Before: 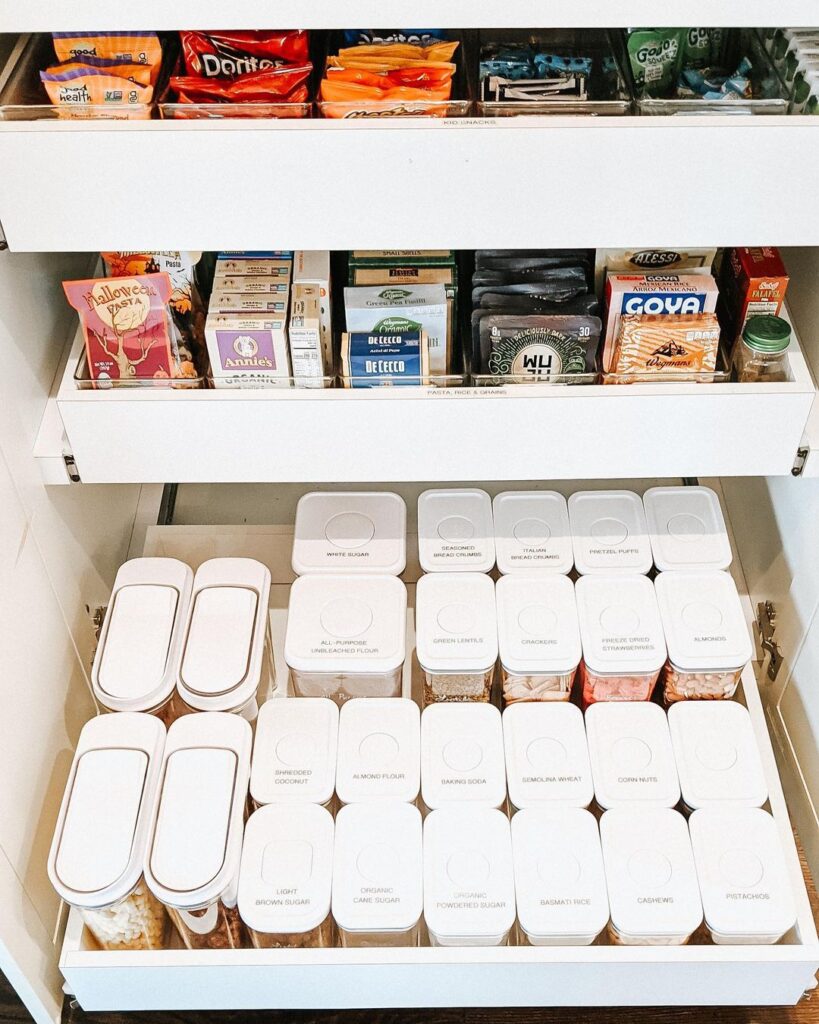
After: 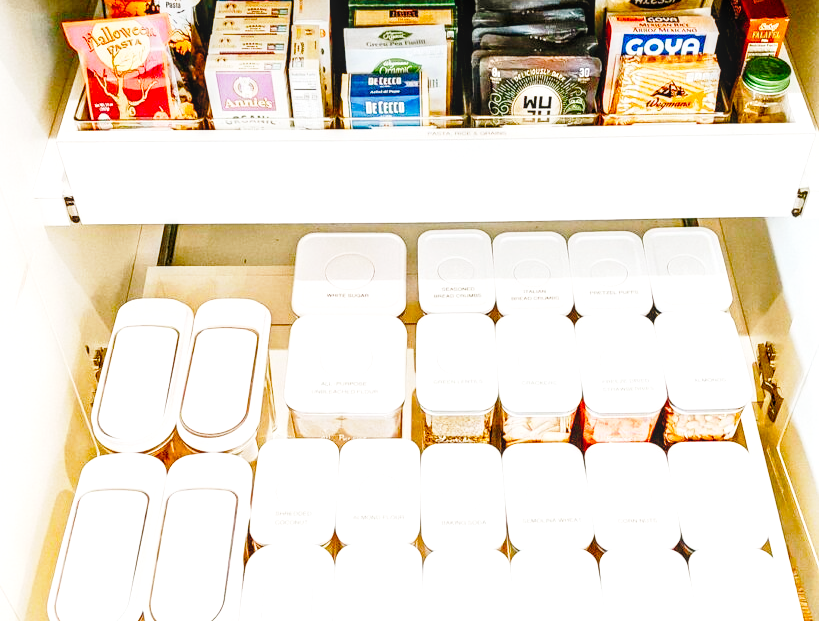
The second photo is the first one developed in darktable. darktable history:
base curve: curves: ch0 [(0, 0) (0.028, 0.03) (0.121, 0.232) (0.46, 0.748) (0.859, 0.968) (1, 1)], preserve colors none
color balance rgb: shadows lift › chroma 0.912%, shadows lift › hue 111.88°, power › chroma 0.703%, power › hue 60°, linear chroma grading › global chroma 20.277%, perceptual saturation grading › global saturation 24.512%, perceptual saturation grading › highlights -24.236%, perceptual saturation grading › mid-tones 24.703%, perceptual saturation grading › shadows 39.613%
local contrast: on, module defaults
crop and rotate: top 25.361%, bottom 13.992%
exposure: black level correction 0.003, exposure 0.384 EV, compensate exposure bias true, compensate highlight preservation false
color correction: highlights b* 0, saturation 0.988
